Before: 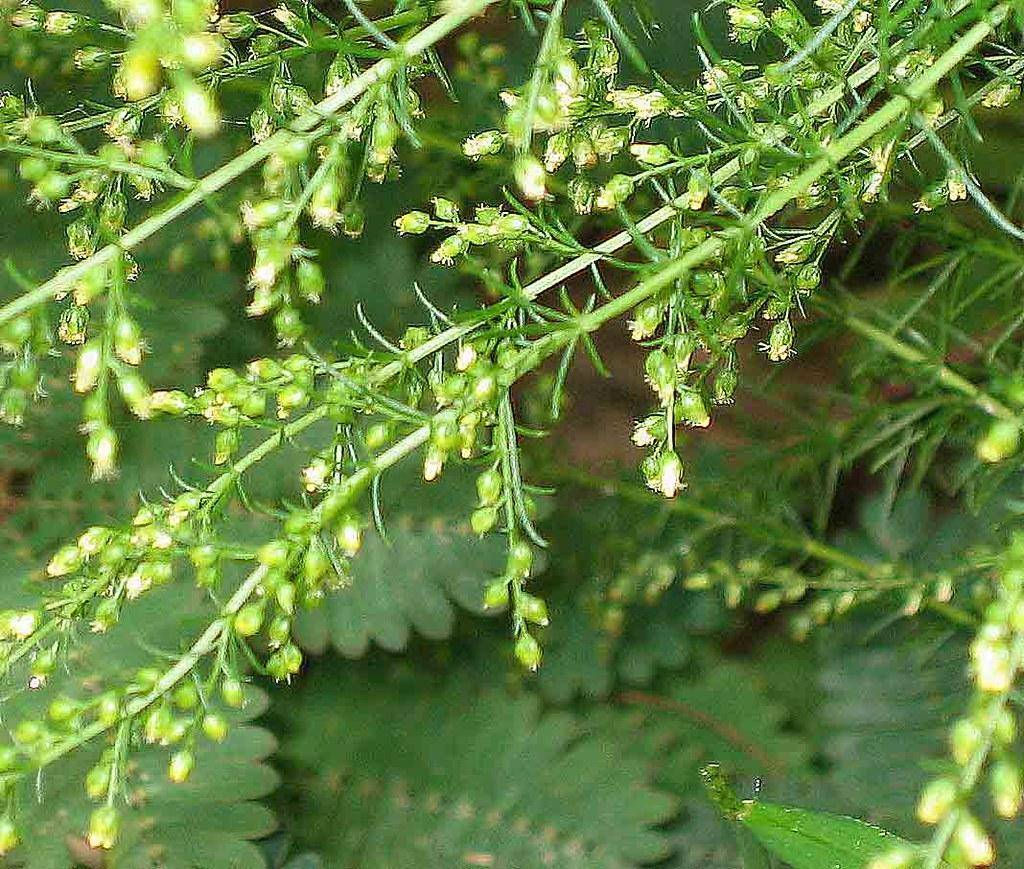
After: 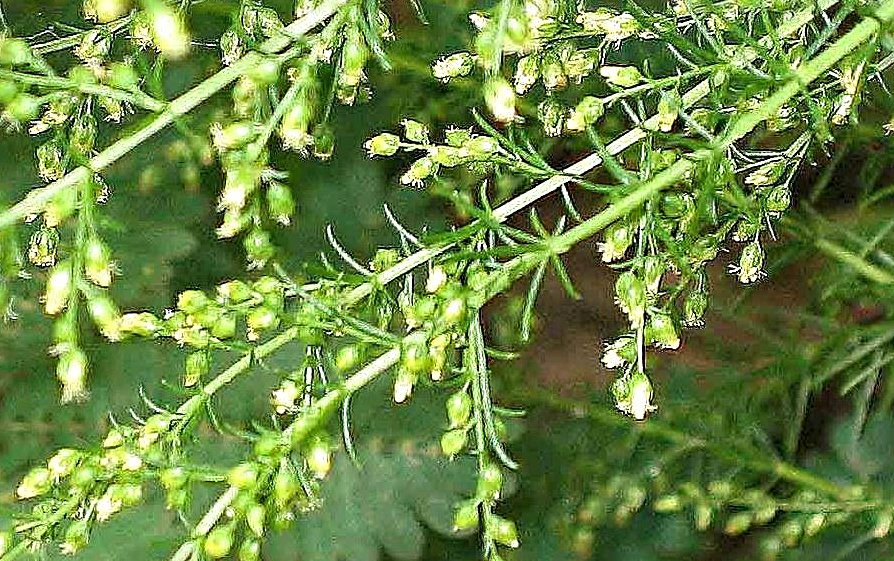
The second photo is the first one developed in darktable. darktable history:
exposure: exposure 0.123 EV, compensate highlight preservation false
crop: left 3.016%, top 9.013%, right 9.643%, bottom 26.385%
sharpen: radius 4.921
